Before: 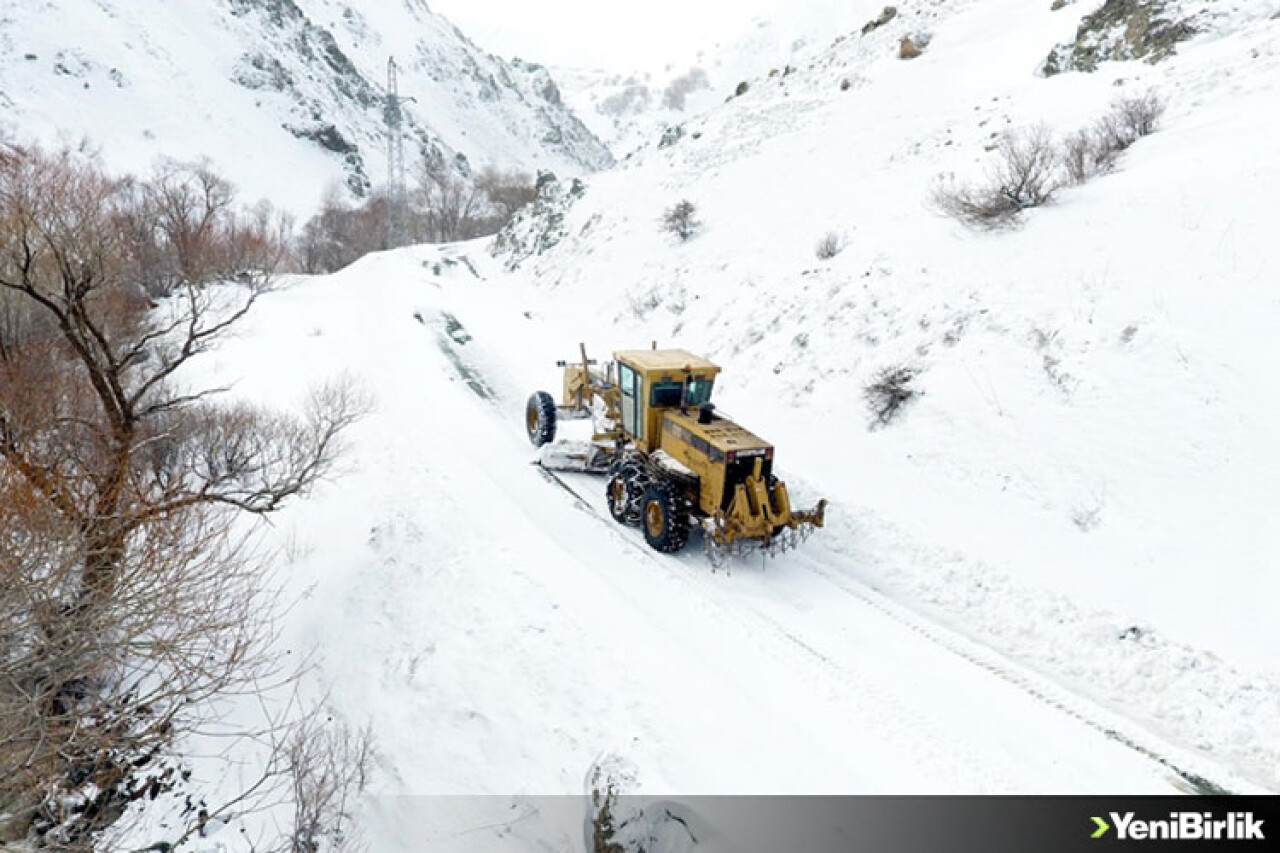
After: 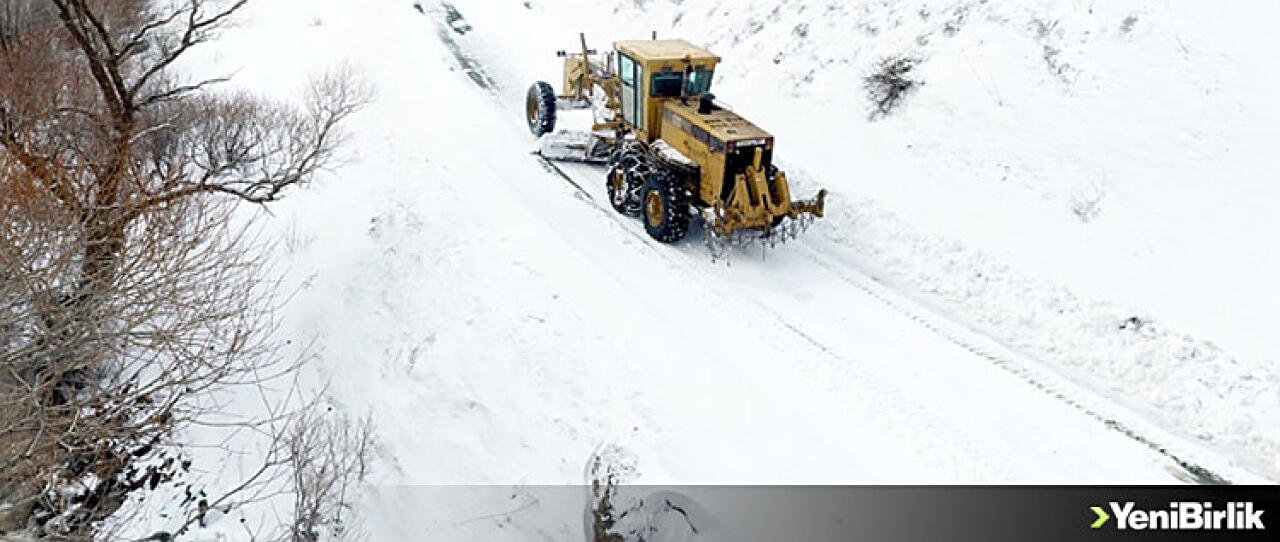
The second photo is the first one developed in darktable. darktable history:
crop and rotate: top 36.435%
sharpen: on, module defaults
